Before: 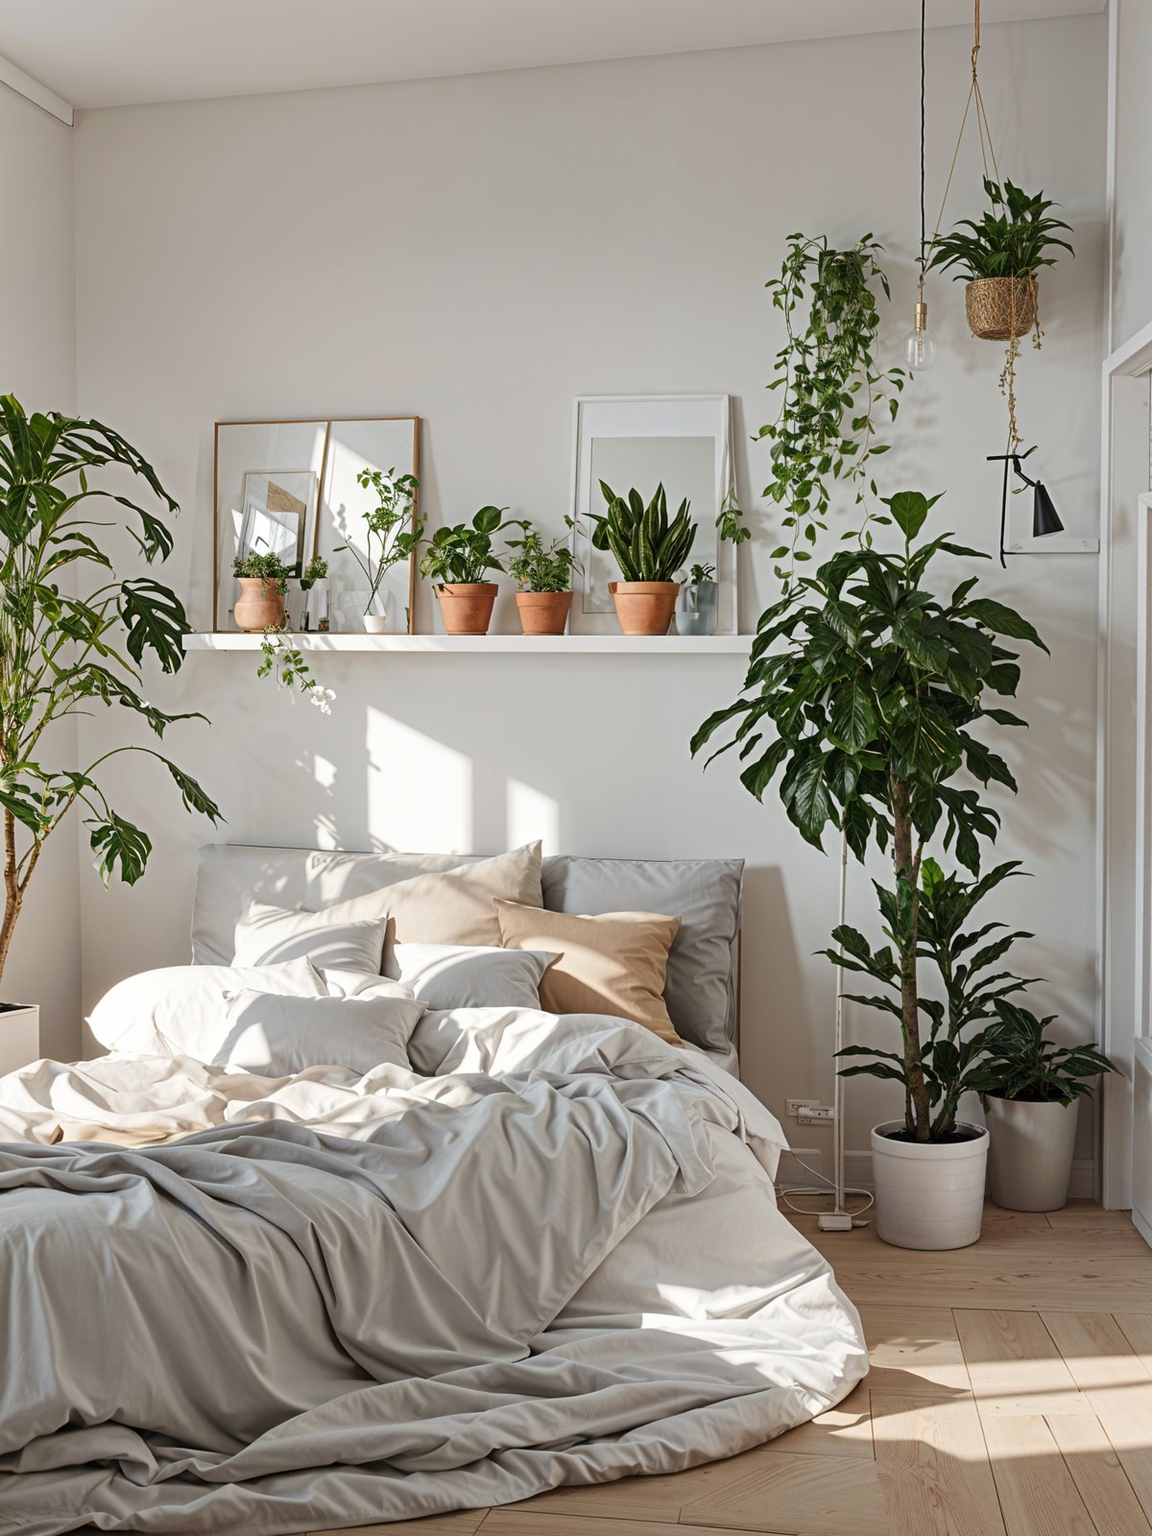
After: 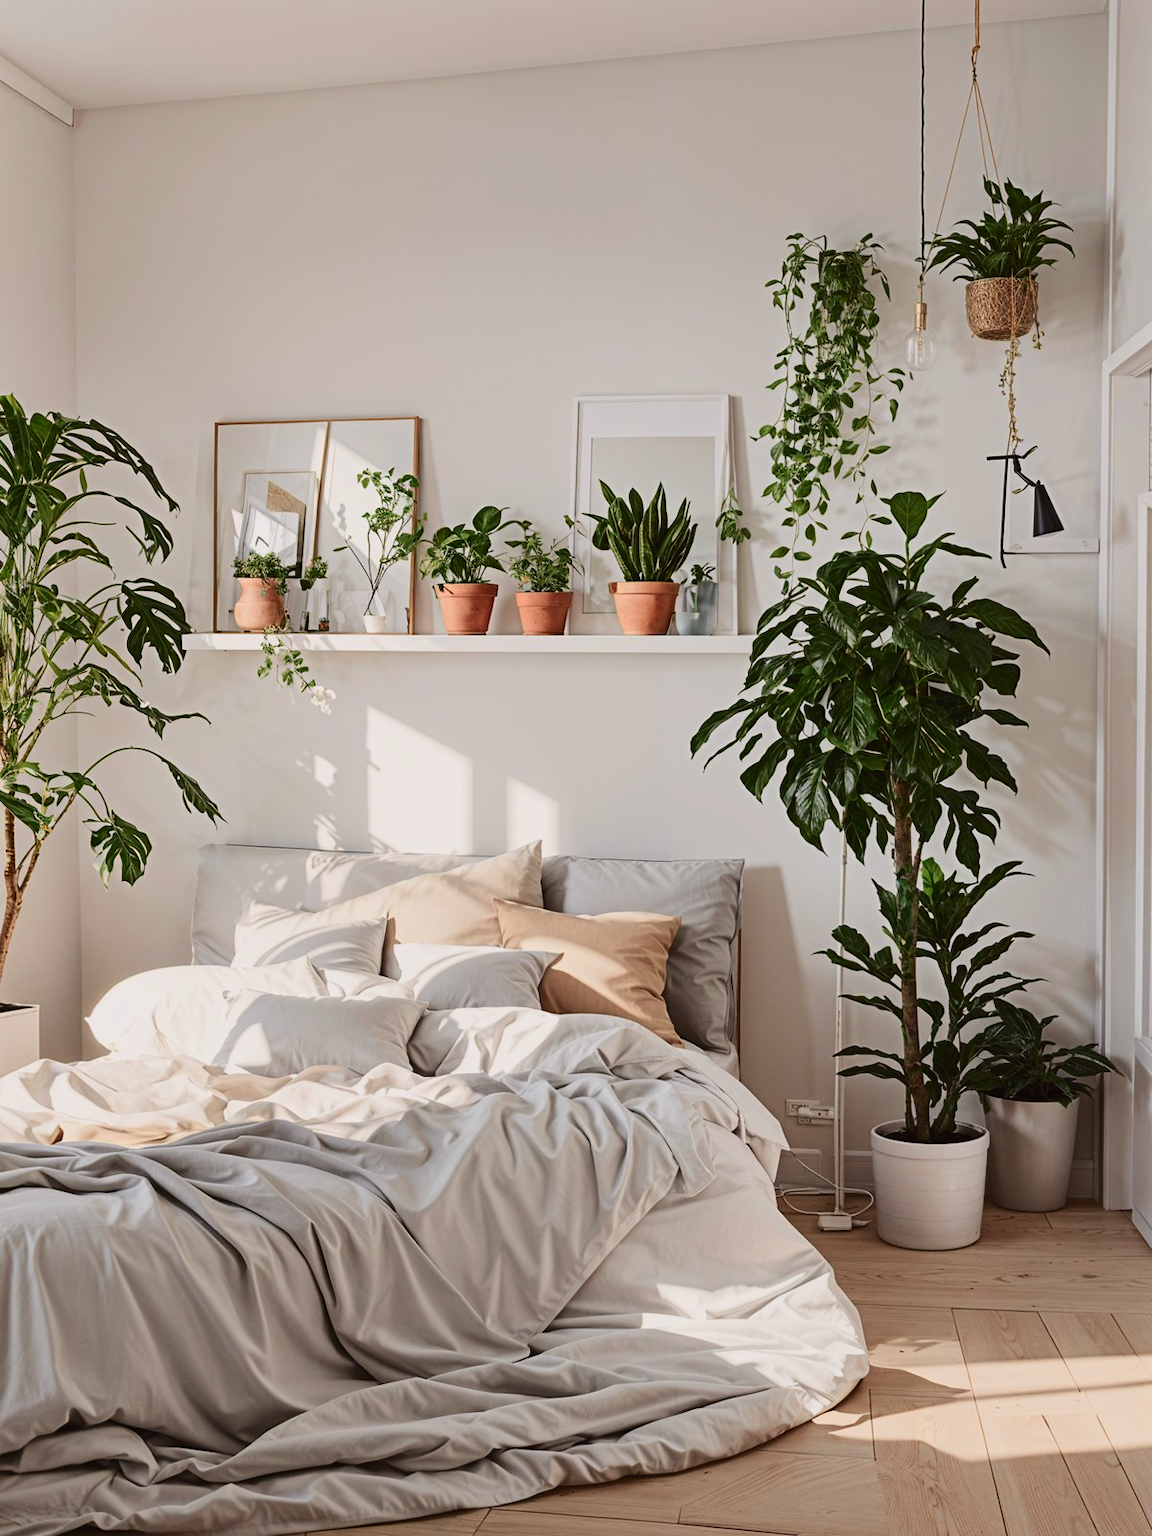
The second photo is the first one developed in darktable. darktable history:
tone curve: curves: ch0 [(0, 0.019) (0.204, 0.162) (0.491, 0.519) (0.748, 0.765) (1, 0.919)]; ch1 [(0, 0) (0.179, 0.173) (0.322, 0.32) (0.442, 0.447) (0.496, 0.504) (0.566, 0.585) (0.761, 0.803) (1, 1)]; ch2 [(0, 0) (0.434, 0.447) (0.483, 0.487) (0.555, 0.563) (0.697, 0.68) (1, 1)], color space Lab, independent channels, preserve colors none
